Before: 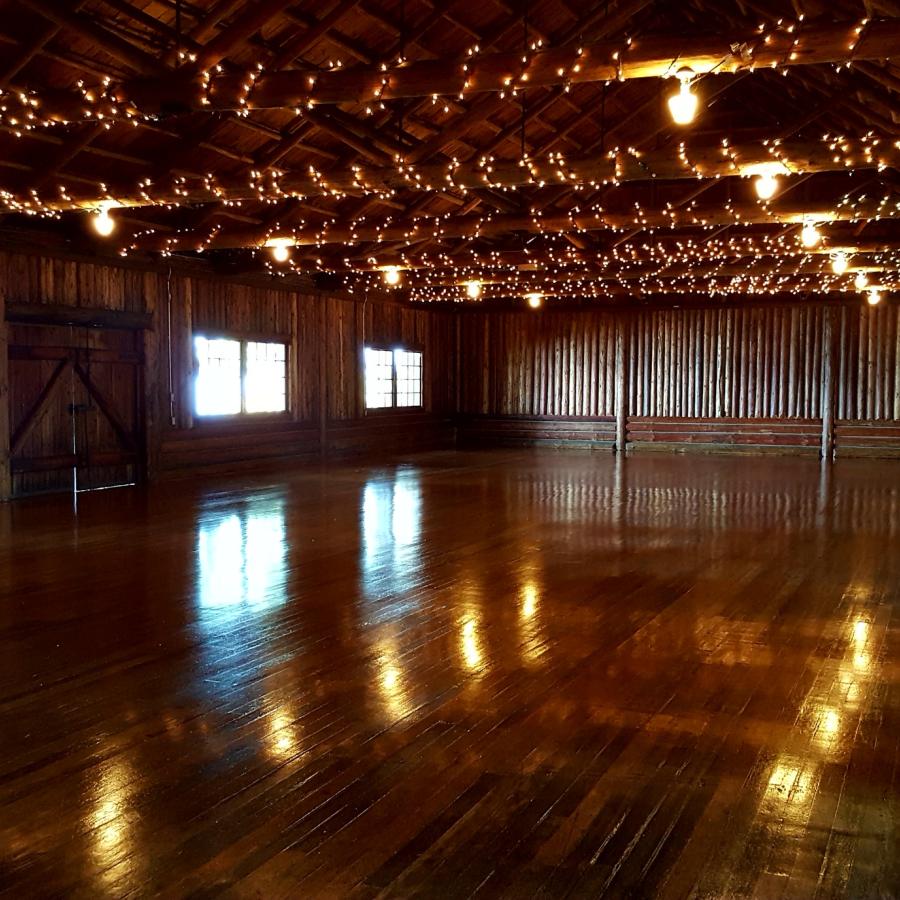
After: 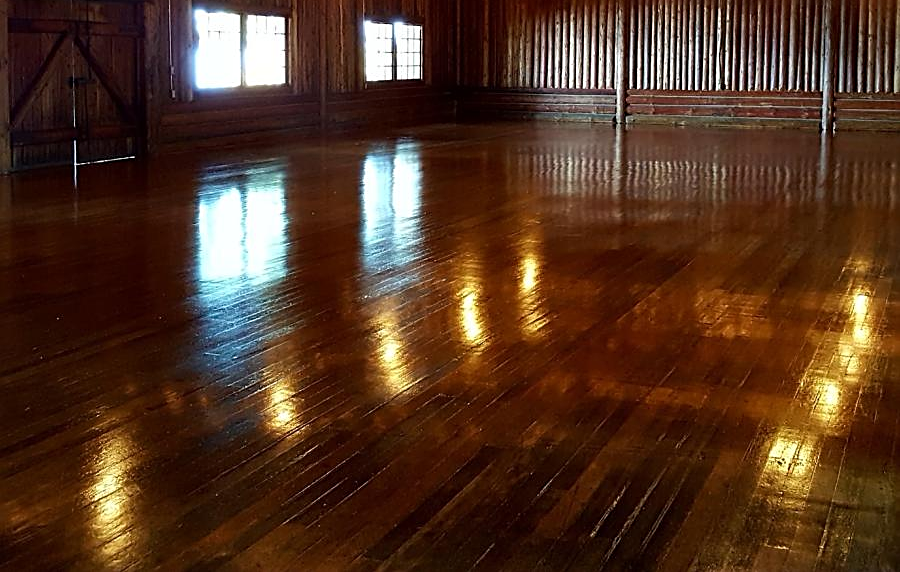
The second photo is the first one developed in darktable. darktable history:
sharpen: on, module defaults
crop and rotate: top 36.435%
